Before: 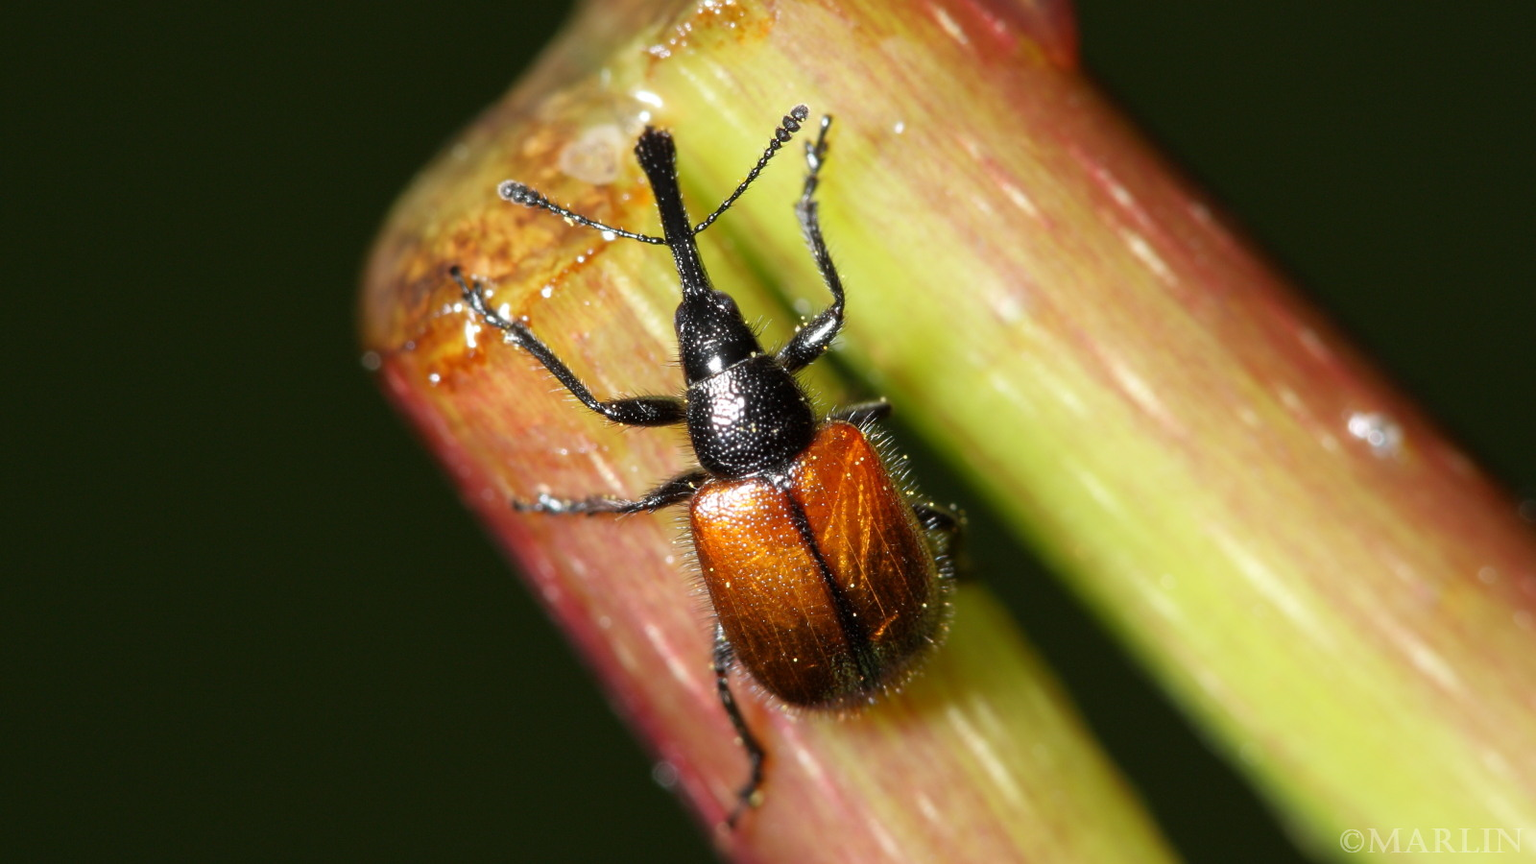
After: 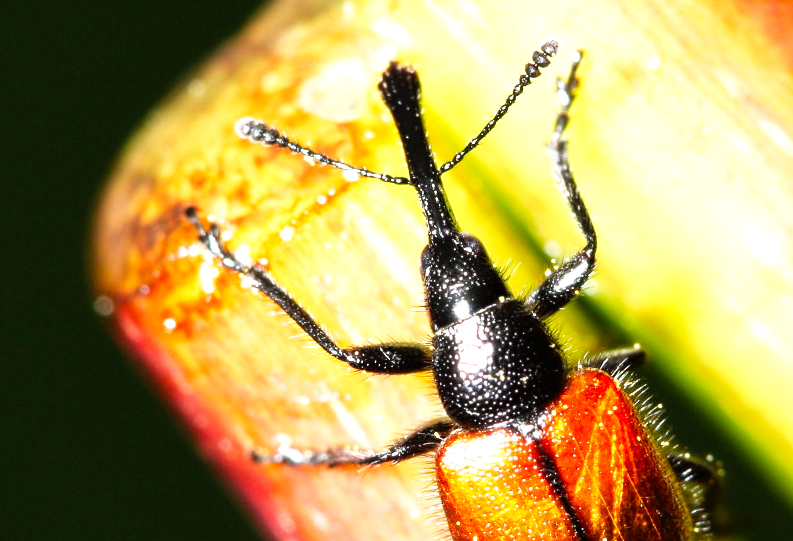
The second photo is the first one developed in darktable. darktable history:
crop: left 17.73%, top 7.781%, right 32.7%, bottom 32.103%
exposure: black level correction 0.001, exposure 1.131 EV, compensate exposure bias true, compensate highlight preservation false
tone curve: curves: ch0 [(0, 0) (0.003, 0.008) (0.011, 0.008) (0.025, 0.011) (0.044, 0.017) (0.069, 0.026) (0.1, 0.039) (0.136, 0.054) (0.177, 0.093) (0.224, 0.15) (0.277, 0.21) (0.335, 0.285) (0.399, 0.366) (0.468, 0.462) (0.543, 0.564) (0.623, 0.679) (0.709, 0.79) (0.801, 0.883) (0.898, 0.95) (1, 1)], preserve colors none
